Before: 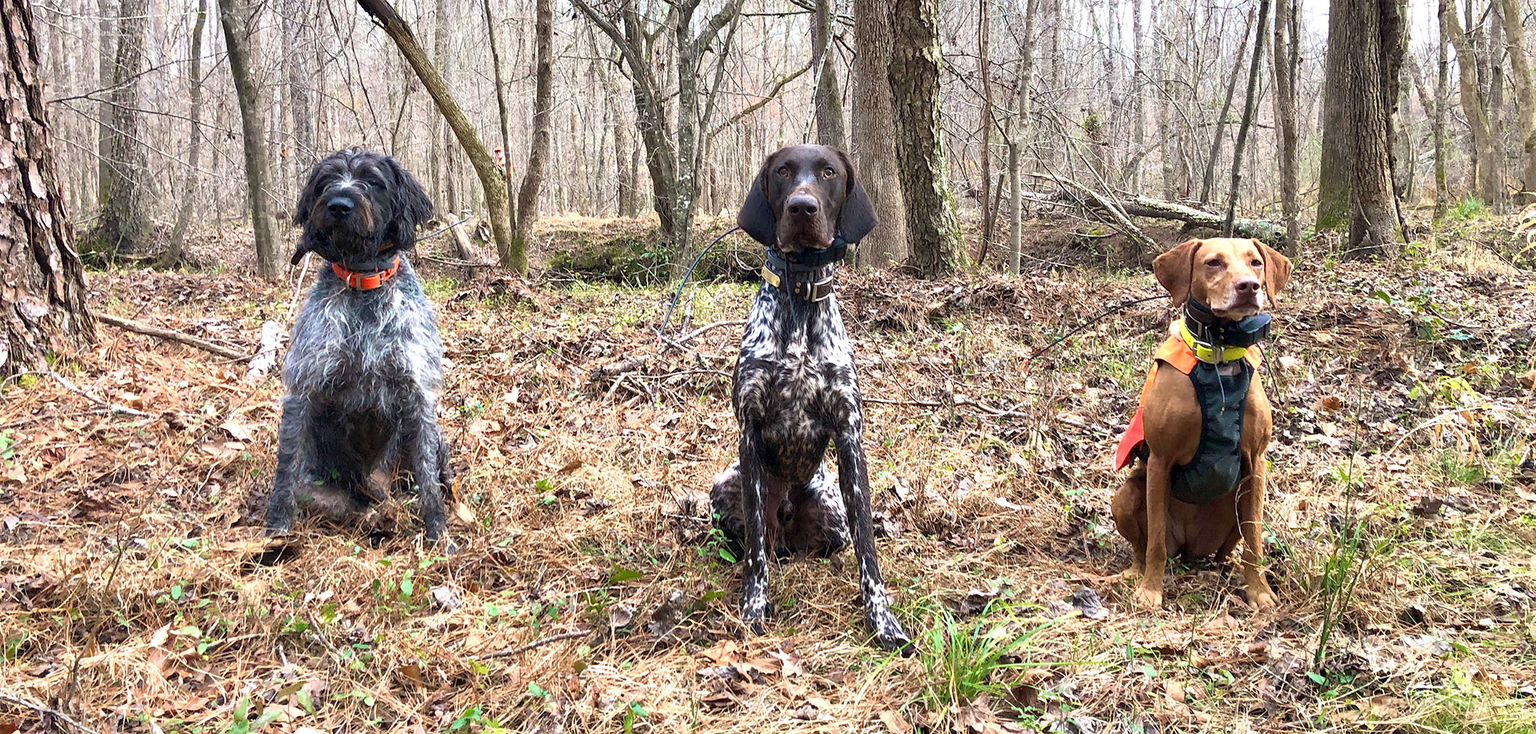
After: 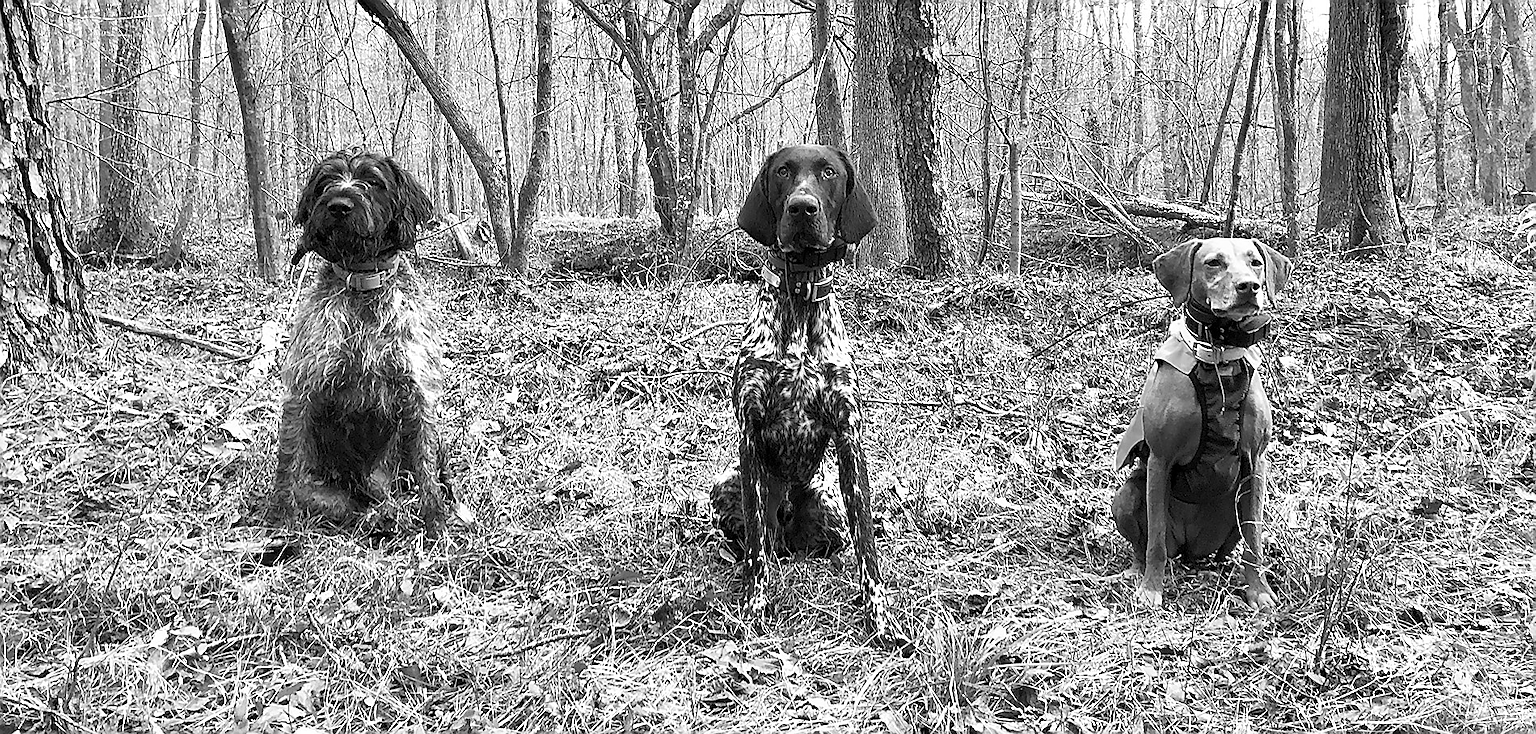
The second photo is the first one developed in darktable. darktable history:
sharpen: radius 1.4, amount 1.25, threshold 0.7
monochrome: on, module defaults
